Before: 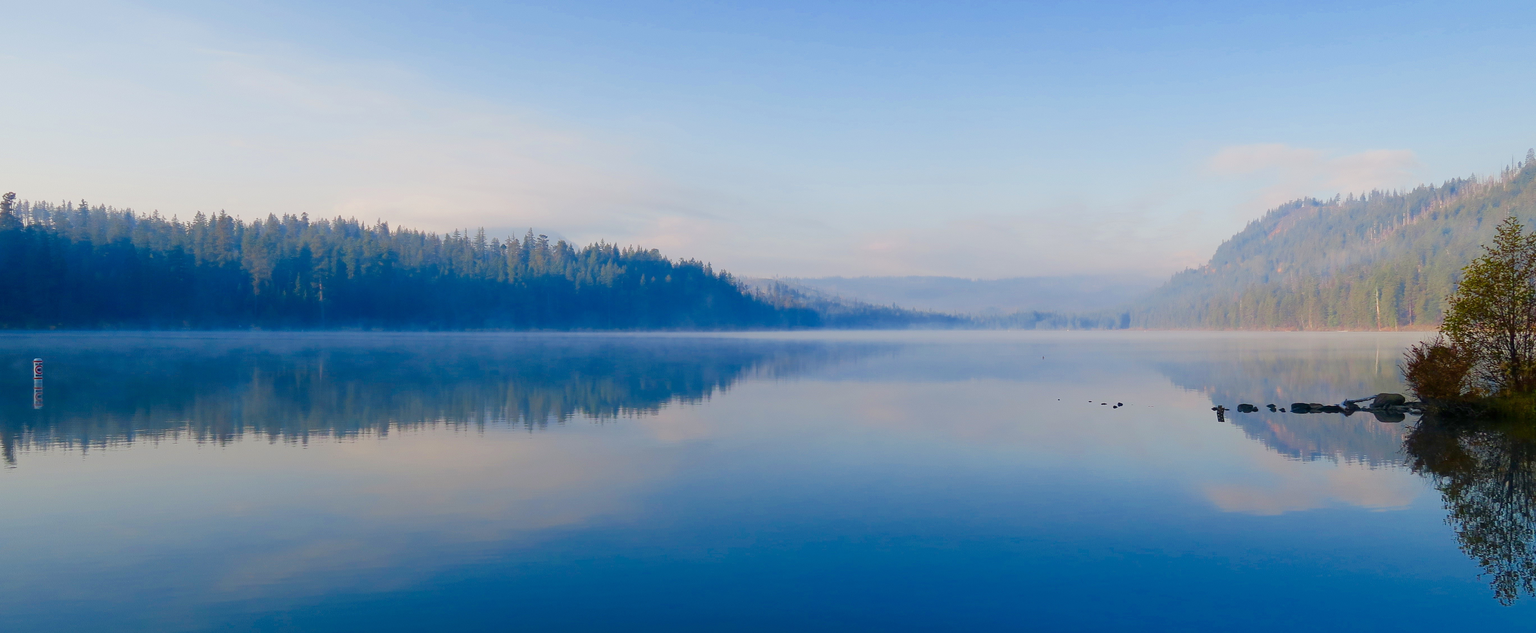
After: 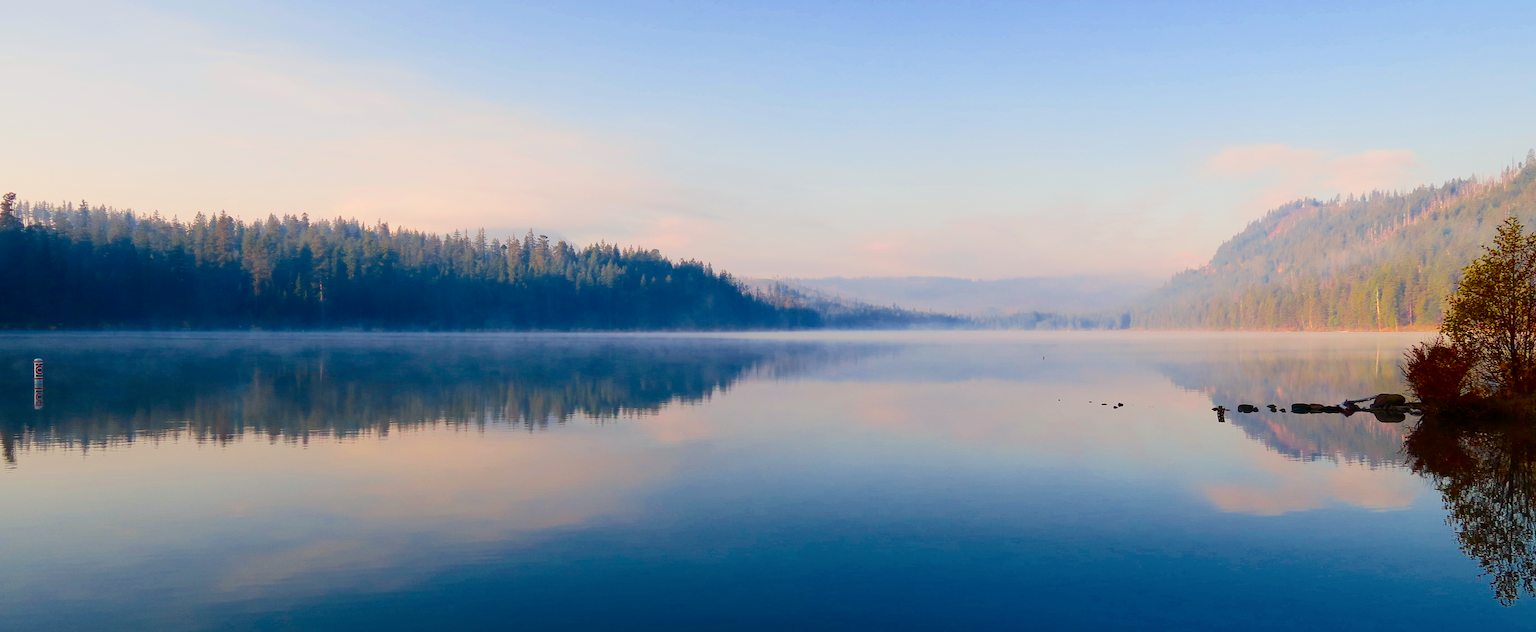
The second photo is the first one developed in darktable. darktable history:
tone curve: curves: ch0 [(0, 0) (0.126, 0.061) (0.338, 0.285) (0.494, 0.518) (0.703, 0.762) (1, 1)]; ch1 [(0, 0) (0.389, 0.313) (0.457, 0.442) (0.5, 0.501) (0.55, 0.578) (1, 1)]; ch2 [(0, 0) (0.44, 0.424) (0.501, 0.499) (0.557, 0.564) (0.613, 0.67) (0.707, 0.746) (1, 1)], color space Lab, independent channels, preserve colors none
color balance rgb: shadows lift › chroma 4.41%, shadows lift › hue 27°, power › chroma 2.5%, power › hue 70°, highlights gain › chroma 1%, highlights gain › hue 27°, saturation formula JzAzBz (2021)
